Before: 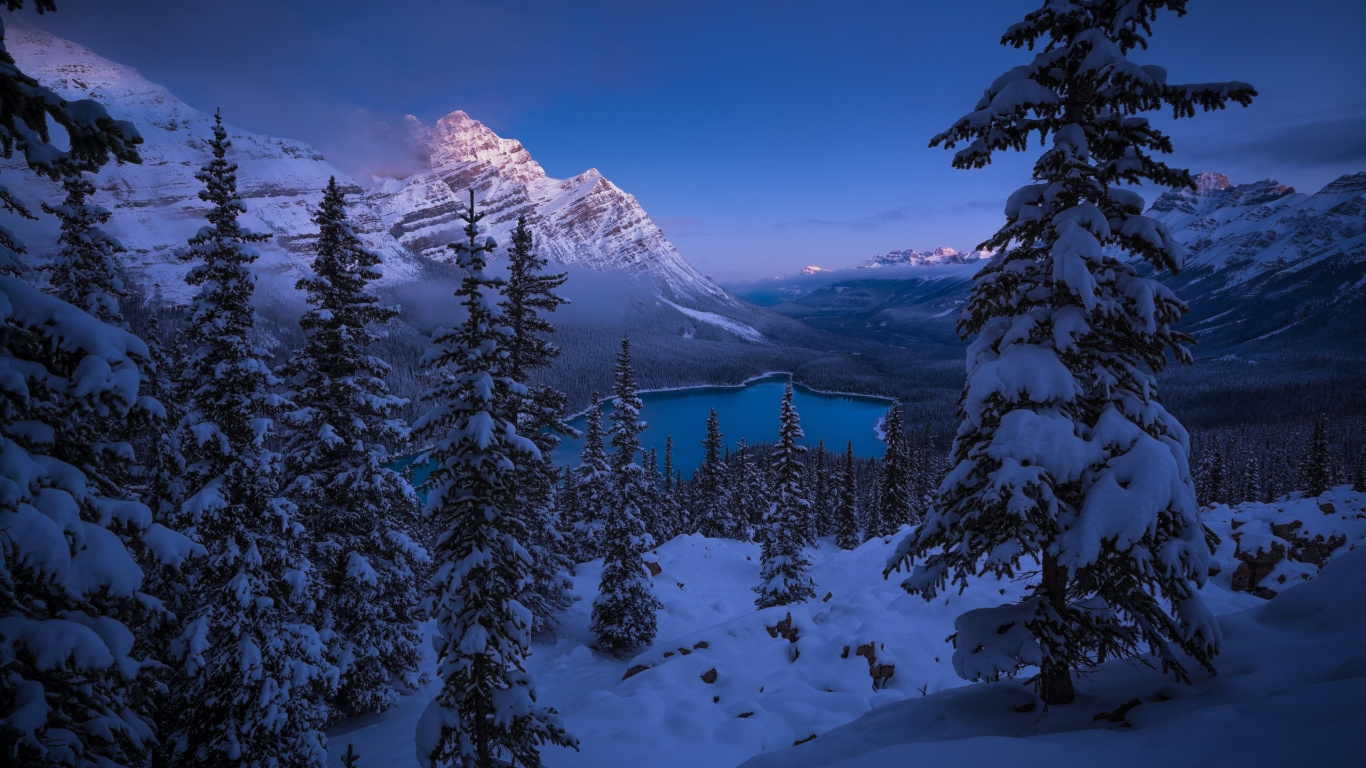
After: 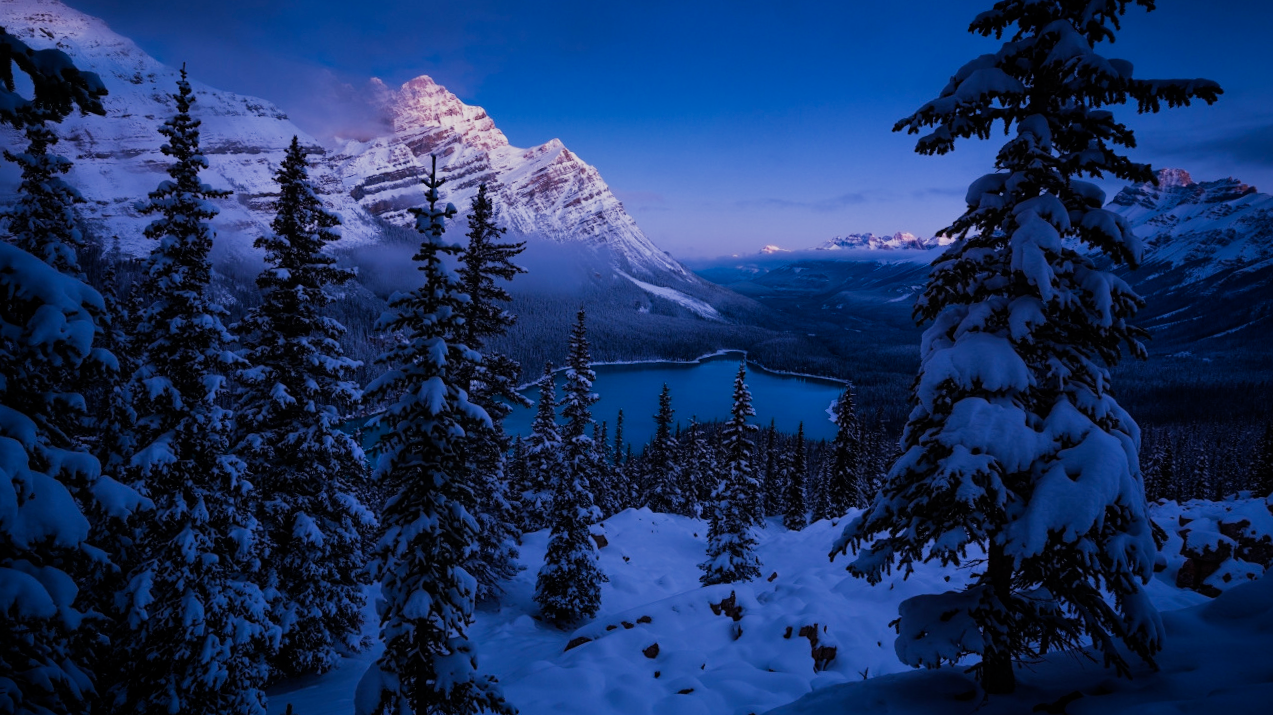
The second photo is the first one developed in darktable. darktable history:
sigmoid: contrast 1.54, target black 0
crop and rotate: angle -2.38°
